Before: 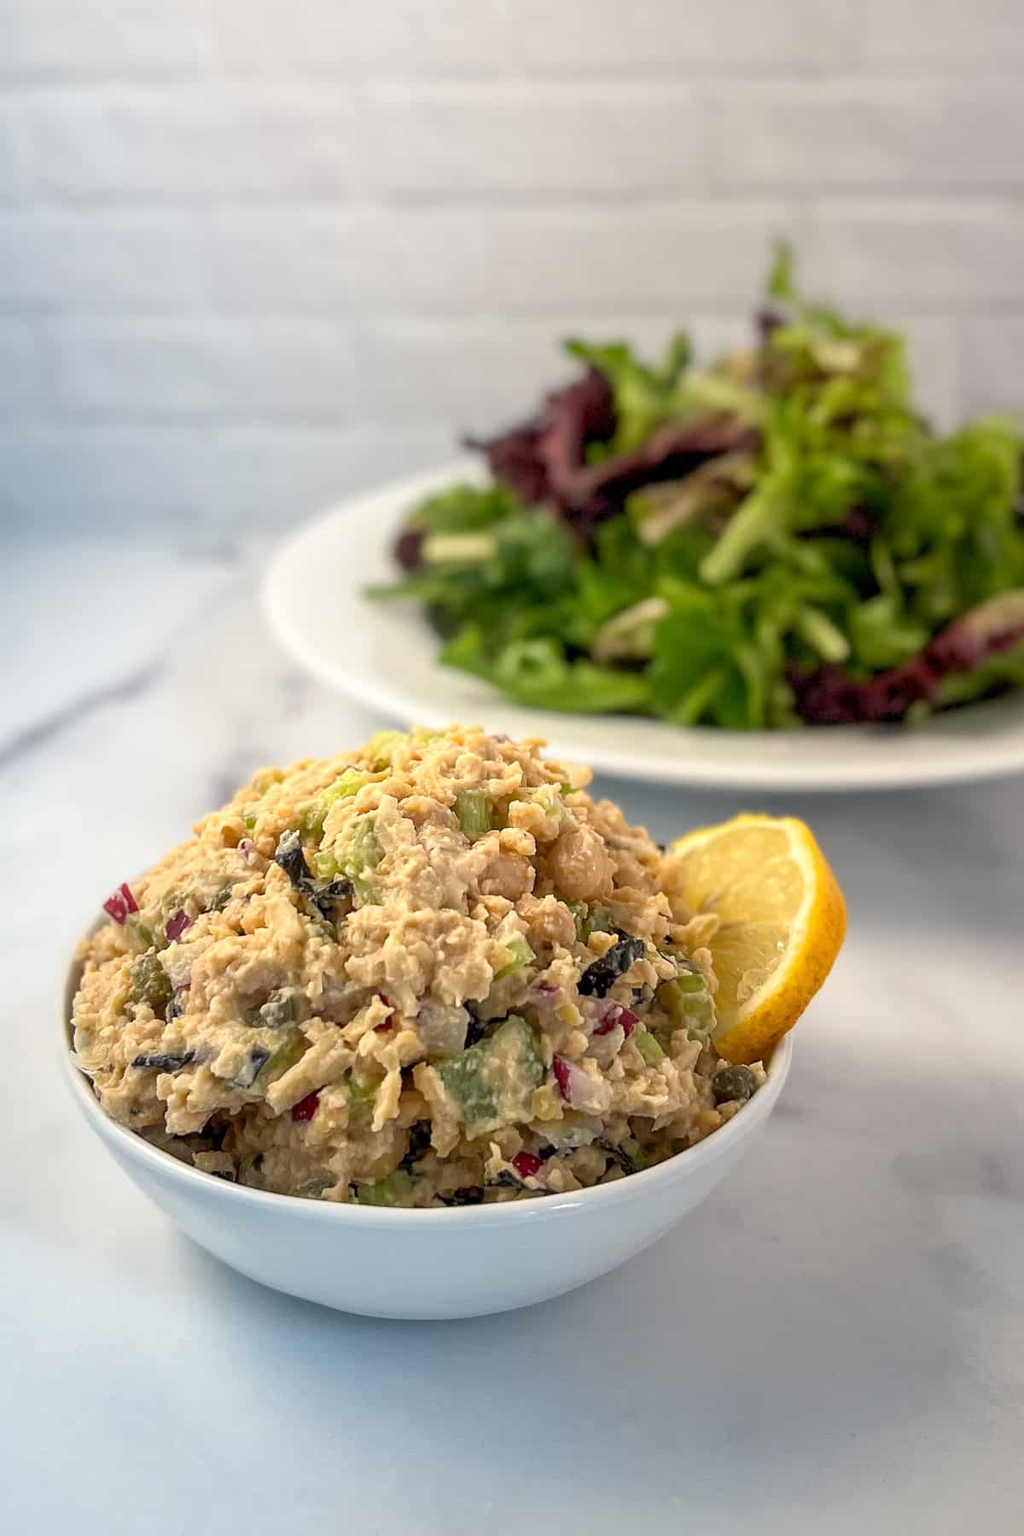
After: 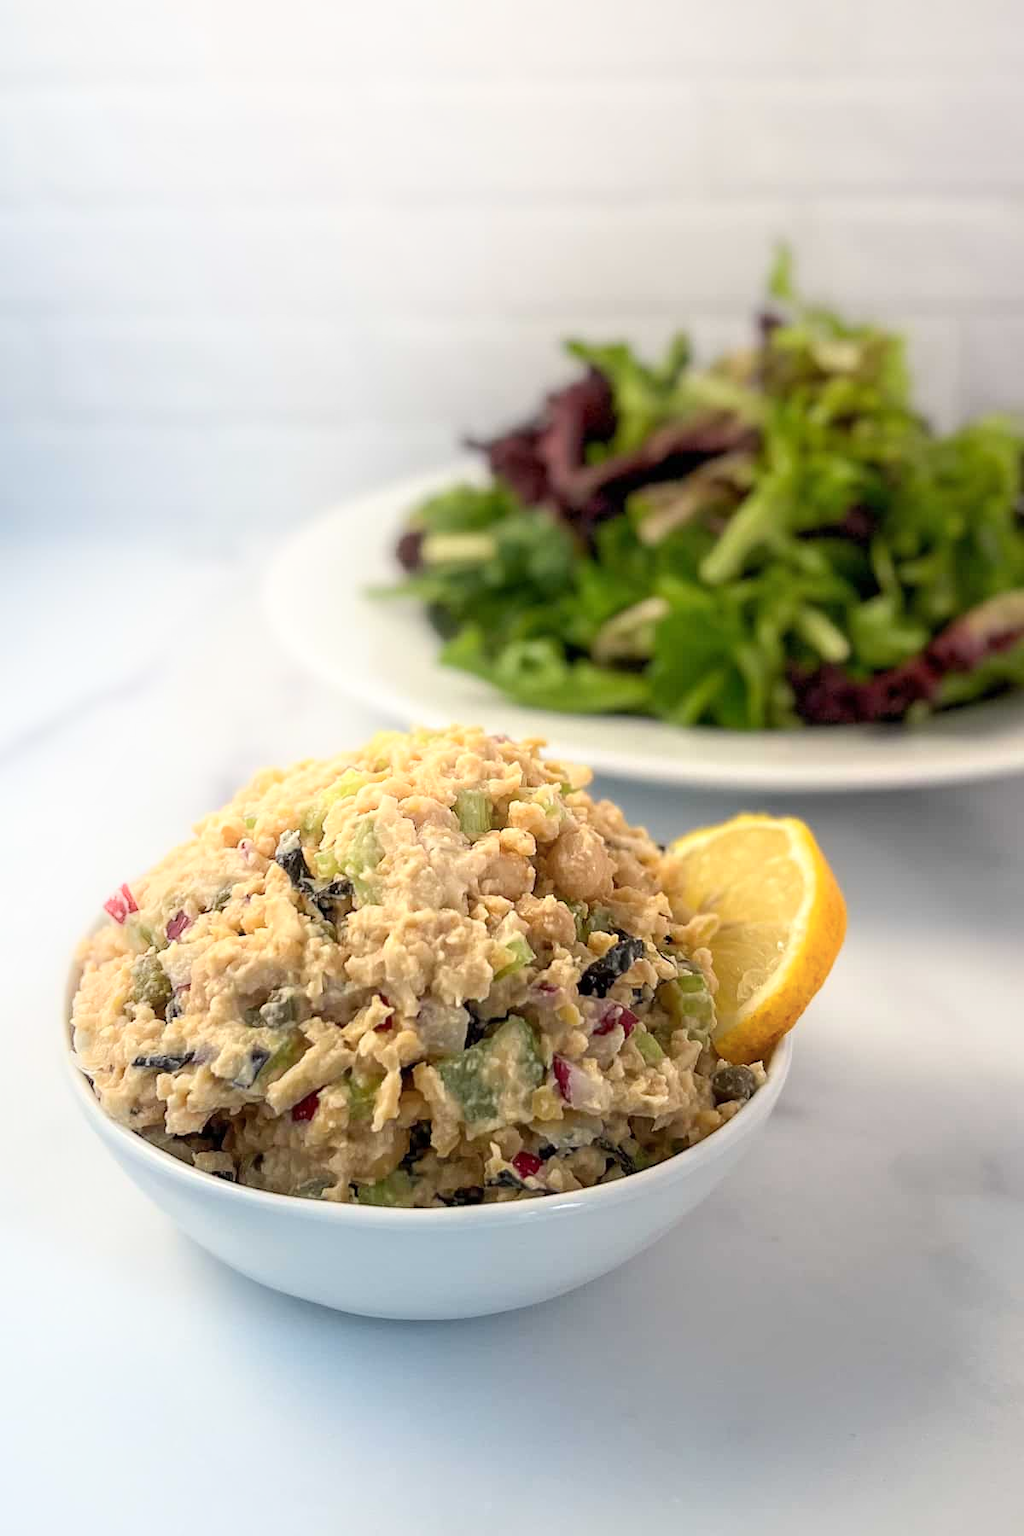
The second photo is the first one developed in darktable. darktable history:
shadows and highlights: highlights 69.16, soften with gaussian
tone equalizer: on, module defaults
